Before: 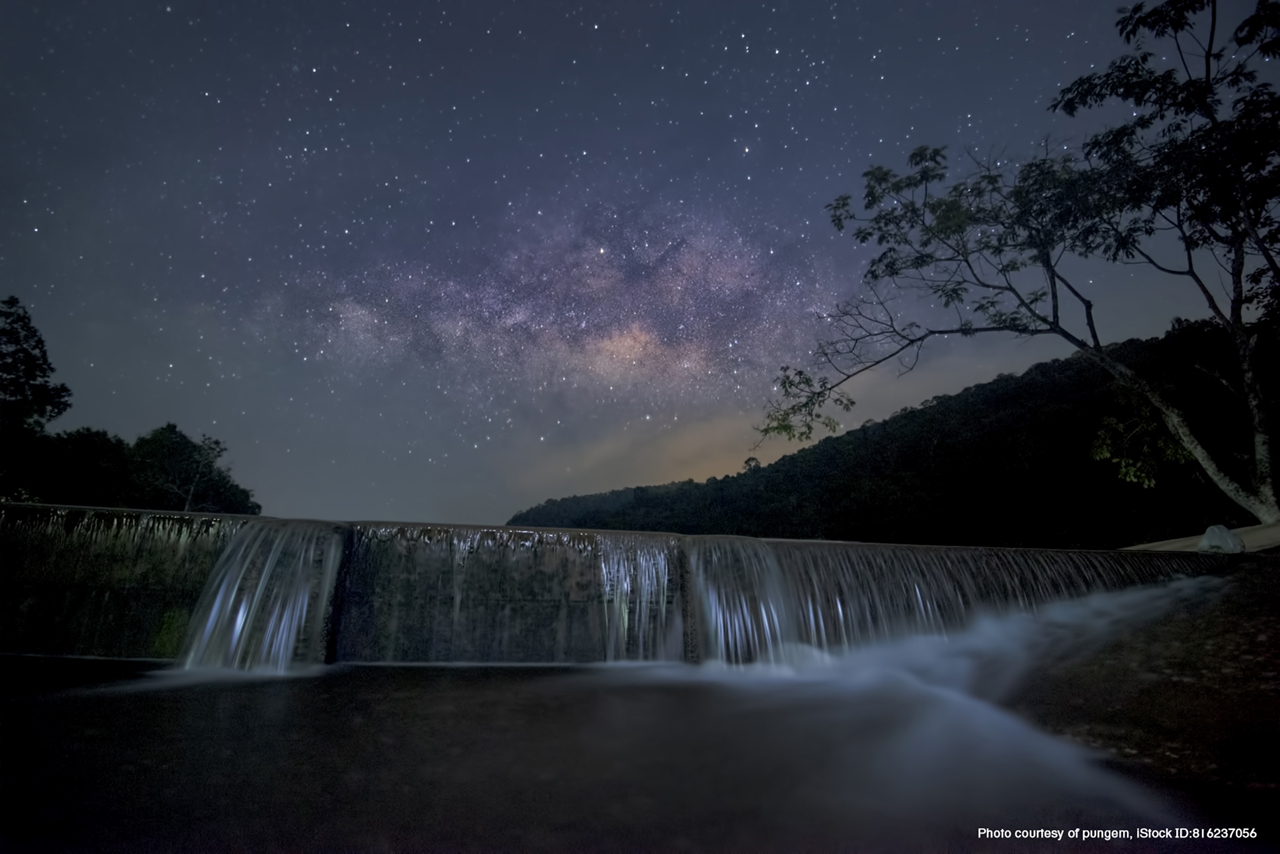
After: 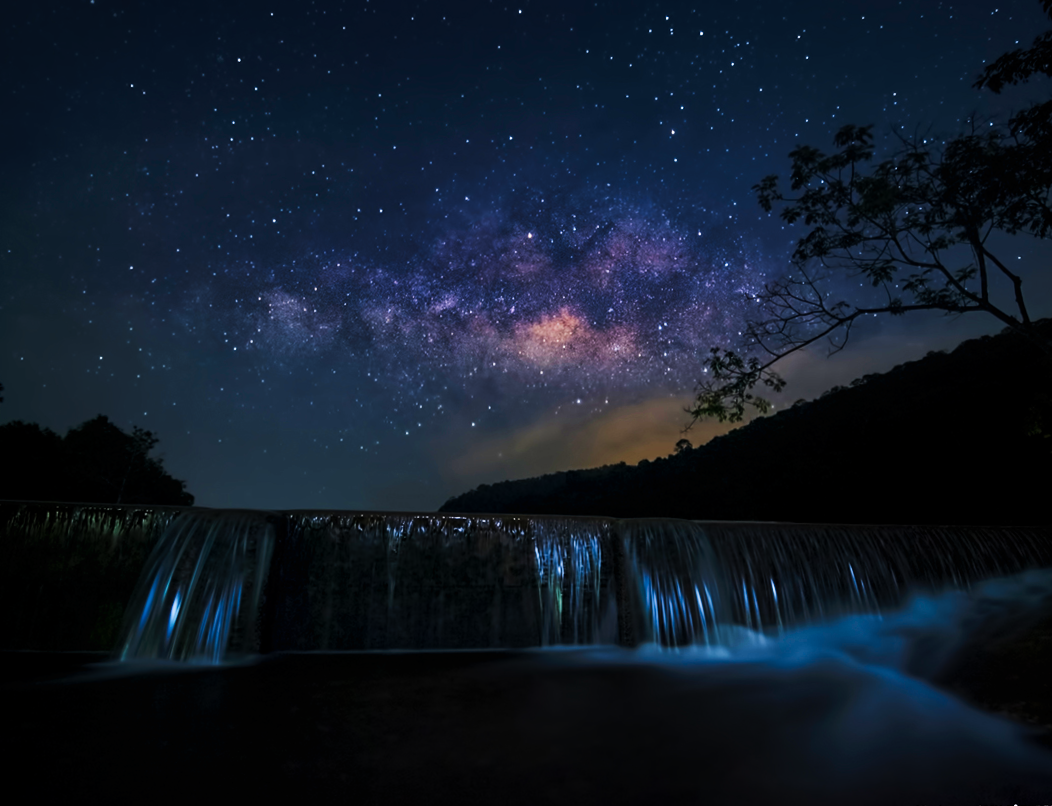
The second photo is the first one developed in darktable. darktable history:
tone curve: curves: ch0 [(0, 0) (0.003, 0.003) (0.011, 0.005) (0.025, 0.005) (0.044, 0.008) (0.069, 0.015) (0.1, 0.023) (0.136, 0.032) (0.177, 0.046) (0.224, 0.072) (0.277, 0.124) (0.335, 0.174) (0.399, 0.253) (0.468, 0.365) (0.543, 0.519) (0.623, 0.675) (0.709, 0.805) (0.801, 0.908) (0.898, 0.97) (1, 1)], preserve colors none
crop and rotate: angle 1°, left 4.281%, top 0.642%, right 11.383%, bottom 2.486%
color contrast: green-magenta contrast 0.81
velvia: on, module defaults
